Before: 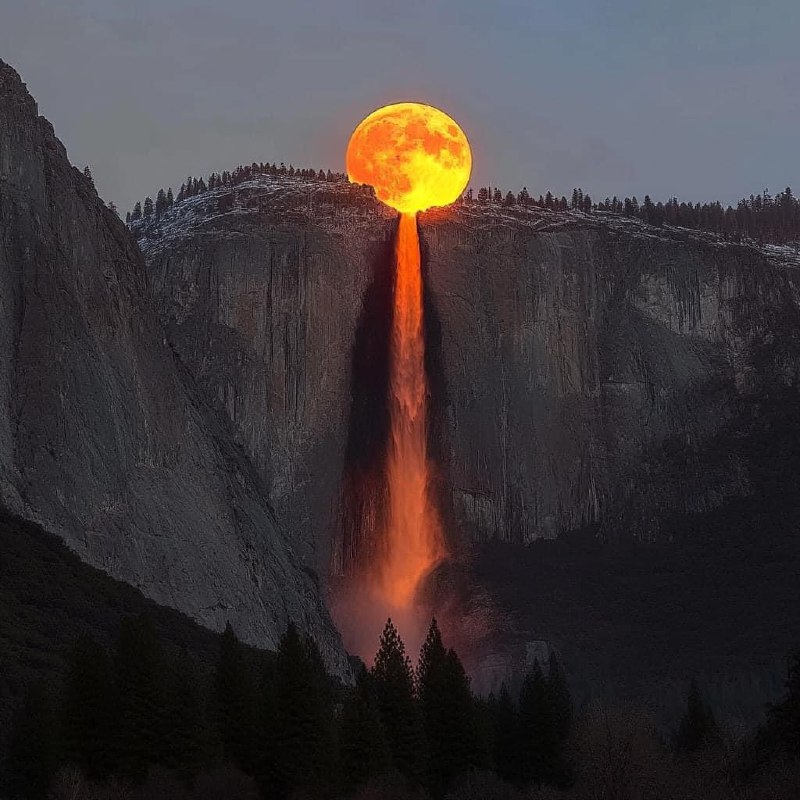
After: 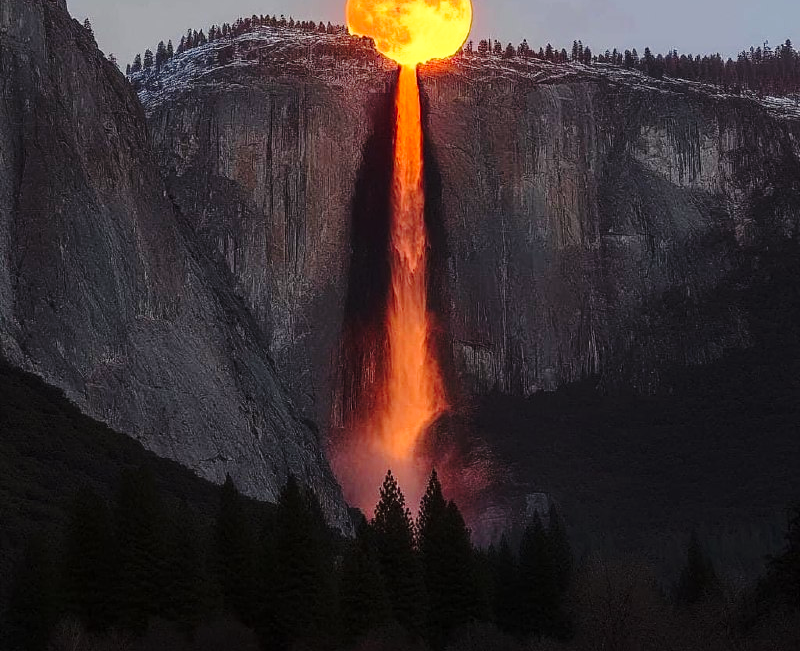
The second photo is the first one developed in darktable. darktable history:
base curve: curves: ch0 [(0, 0) (0.028, 0.03) (0.121, 0.232) (0.46, 0.748) (0.859, 0.968) (1, 1)], preserve colors none
crop and rotate: top 18.507%
